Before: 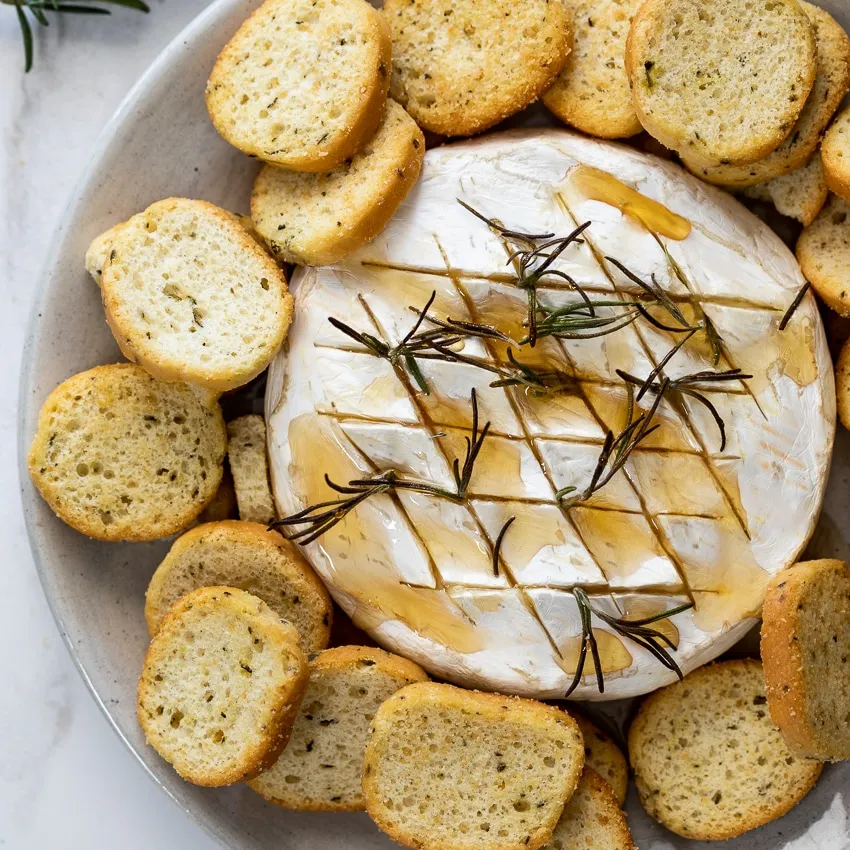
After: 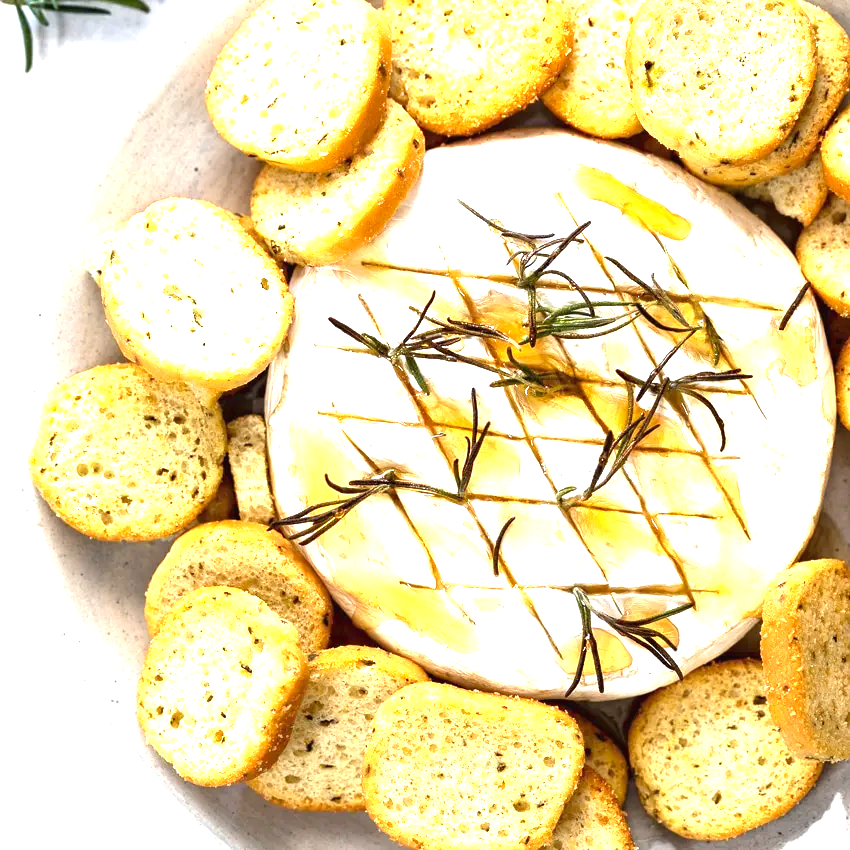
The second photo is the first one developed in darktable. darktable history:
exposure: black level correction 0, exposure 1.741 EV, compensate exposure bias true, compensate highlight preservation false
contrast brightness saturation: contrast -0.02, brightness -0.01, saturation 0.03
